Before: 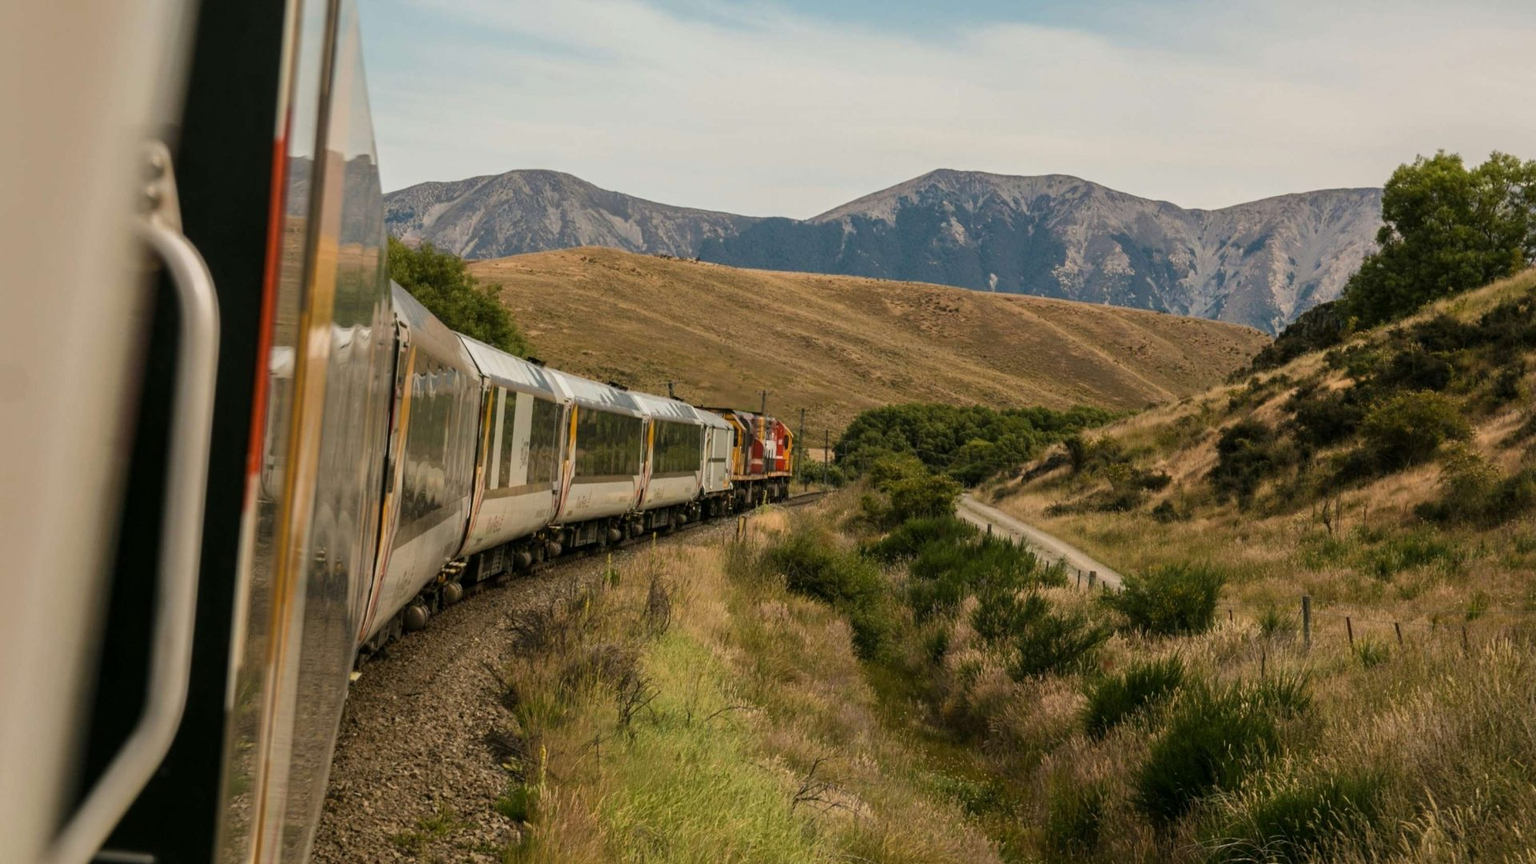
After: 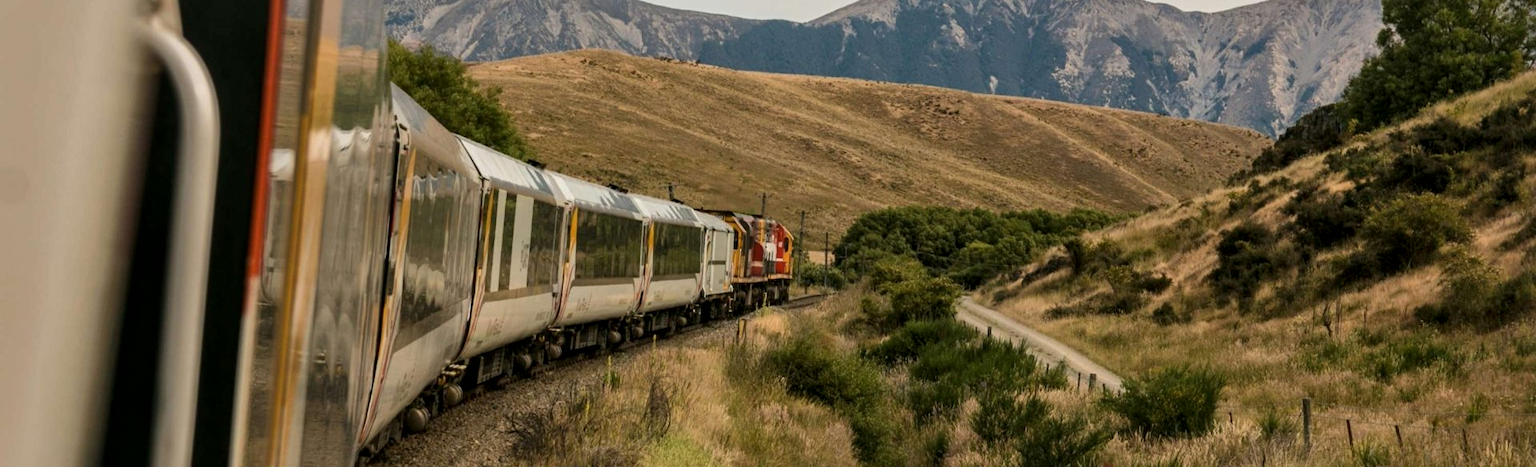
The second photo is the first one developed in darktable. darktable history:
crop and rotate: top 23.032%, bottom 22.863%
local contrast: mode bilateral grid, contrast 20, coarseness 50, detail 132%, midtone range 0.2
